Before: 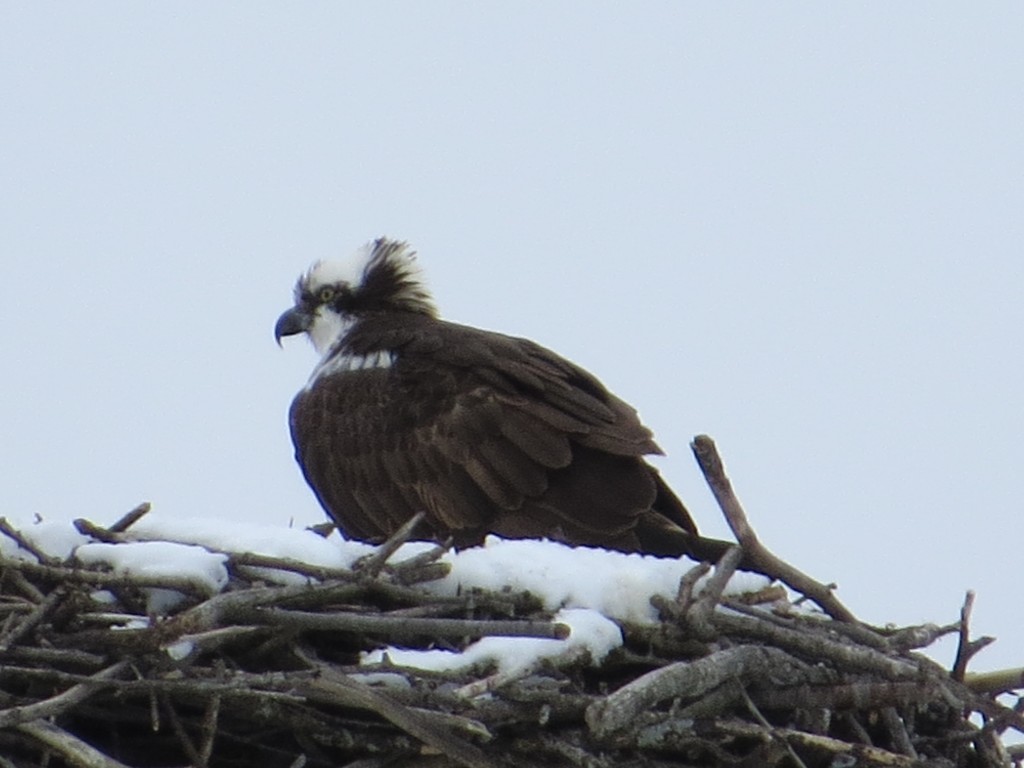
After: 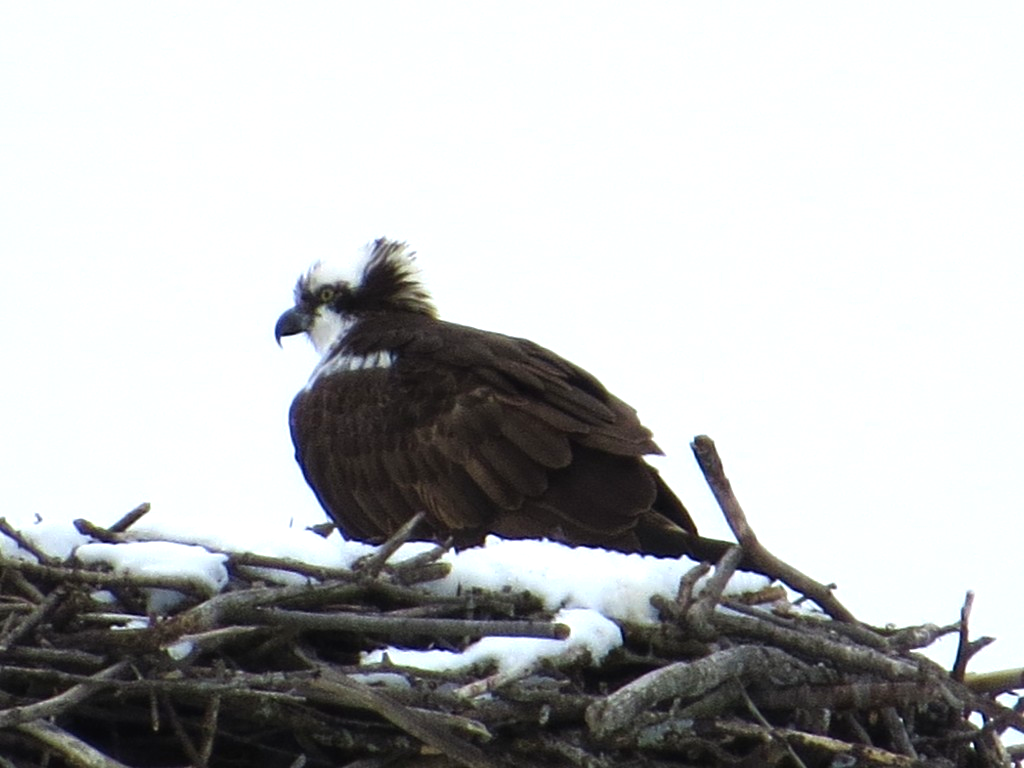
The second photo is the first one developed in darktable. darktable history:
color balance rgb: perceptual saturation grading › global saturation 2.074%, perceptual saturation grading › highlights -1.262%, perceptual saturation grading › mid-tones 4.341%, perceptual saturation grading › shadows 8.034%, perceptual brilliance grading › global brilliance -4.959%, perceptual brilliance grading › highlights 24.919%, perceptual brilliance grading › mid-tones 7.496%, perceptual brilliance grading › shadows -5.083%, global vibrance 31.831%
